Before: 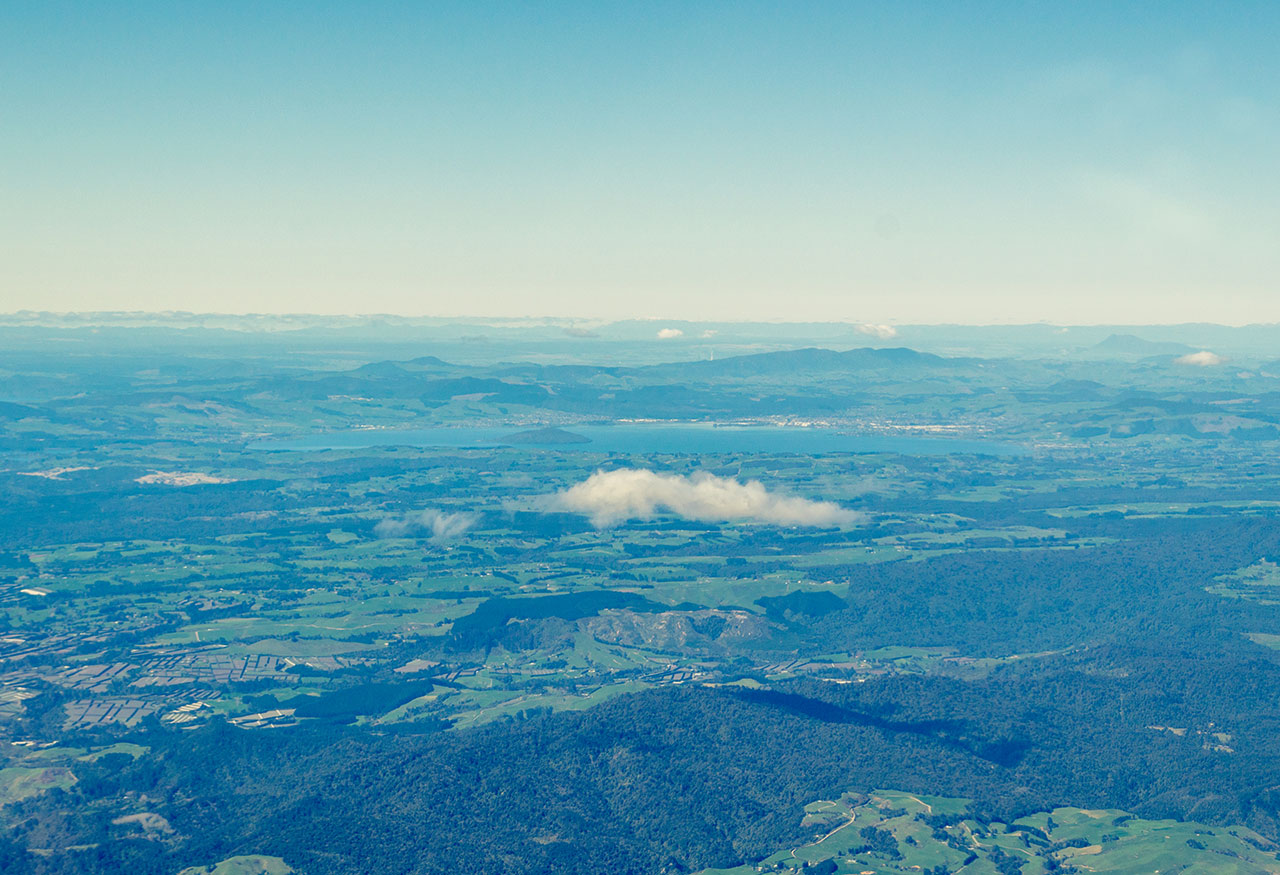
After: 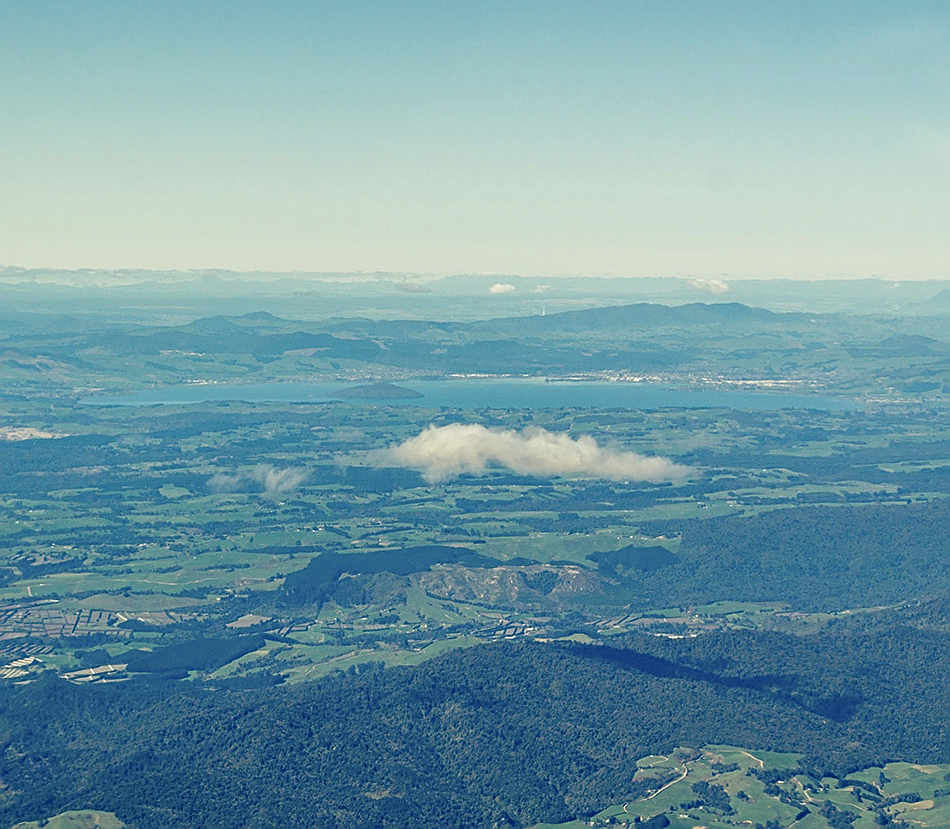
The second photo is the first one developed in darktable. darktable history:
contrast brightness saturation: contrast 0.04, saturation 0.16
sharpen: amount 0.55
color balance: lift [1, 0.994, 1.002, 1.006], gamma [0.957, 1.081, 1.016, 0.919], gain [0.97, 0.972, 1.01, 1.028], input saturation 91.06%, output saturation 79.8%
crop and rotate: left 13.15%, top 5.251%, right 12.609%
